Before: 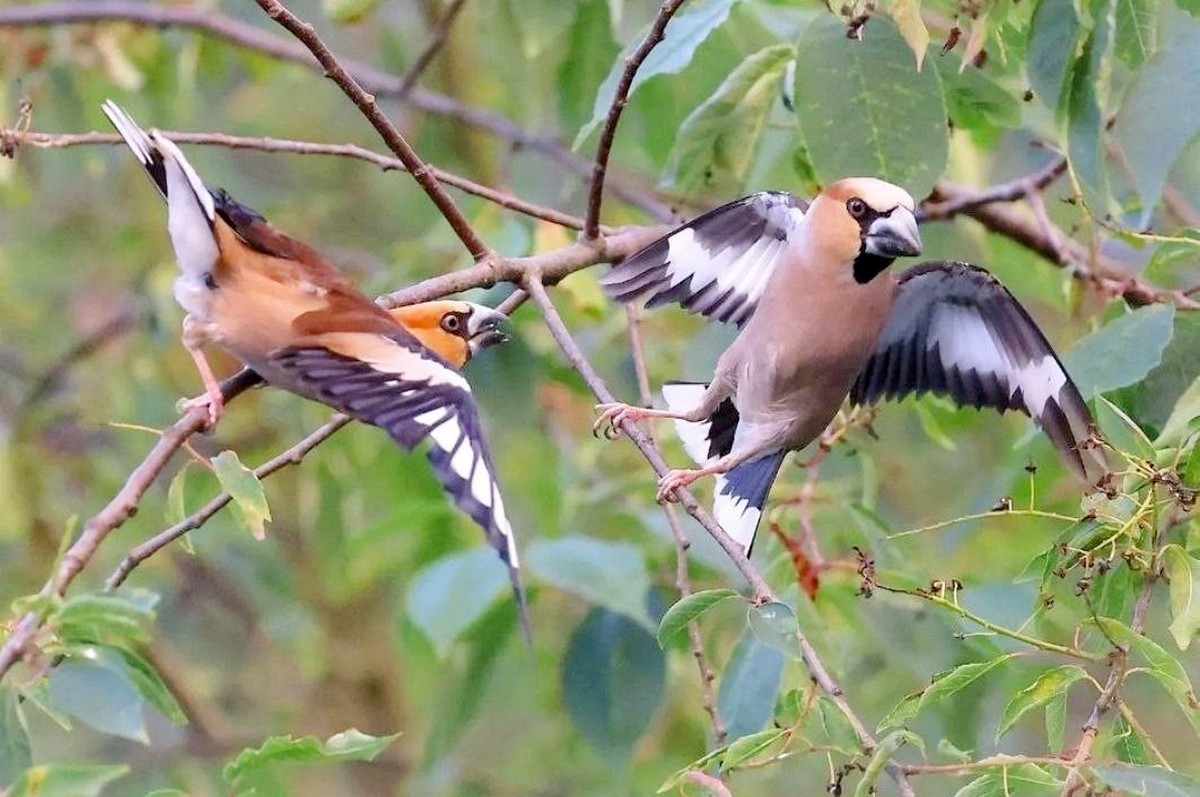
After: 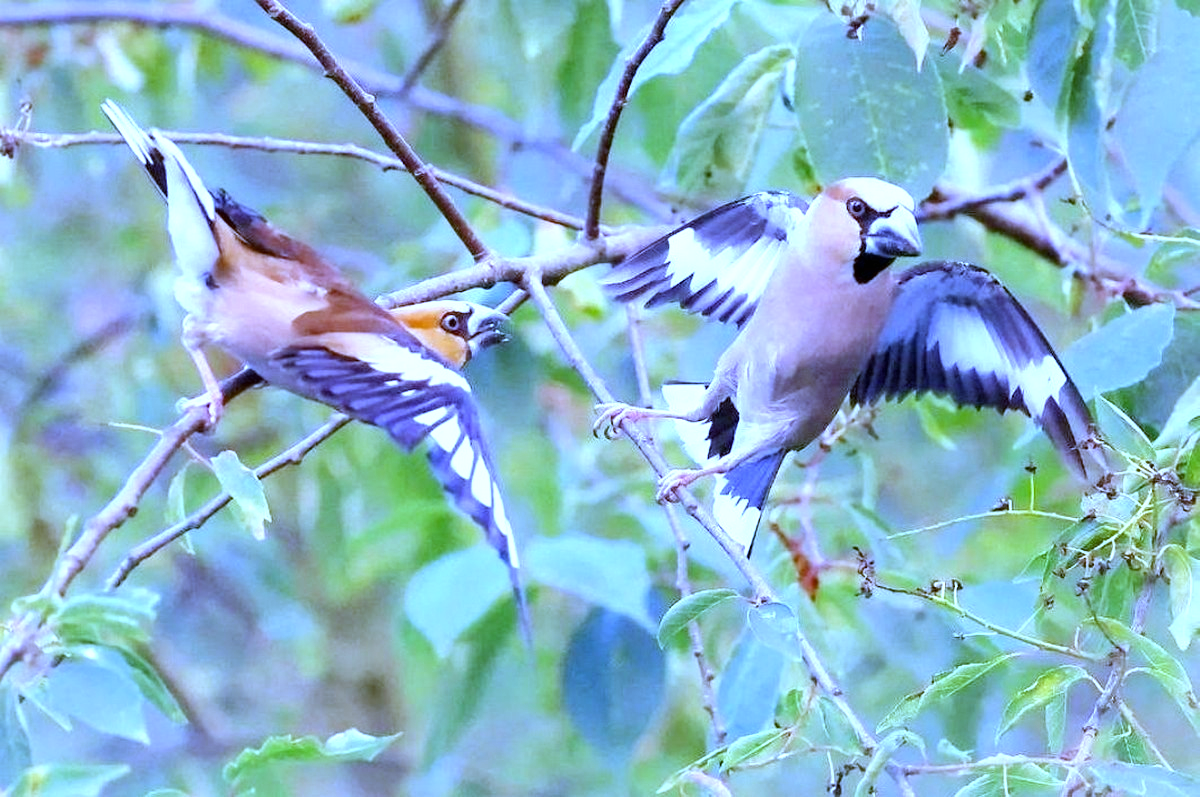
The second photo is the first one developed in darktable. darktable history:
white balance: red 0.766, blue 1.537
exposure: black level correction 0, exposure 0.7 EV, compensate exposure bias true, compensate highlight preservation false
